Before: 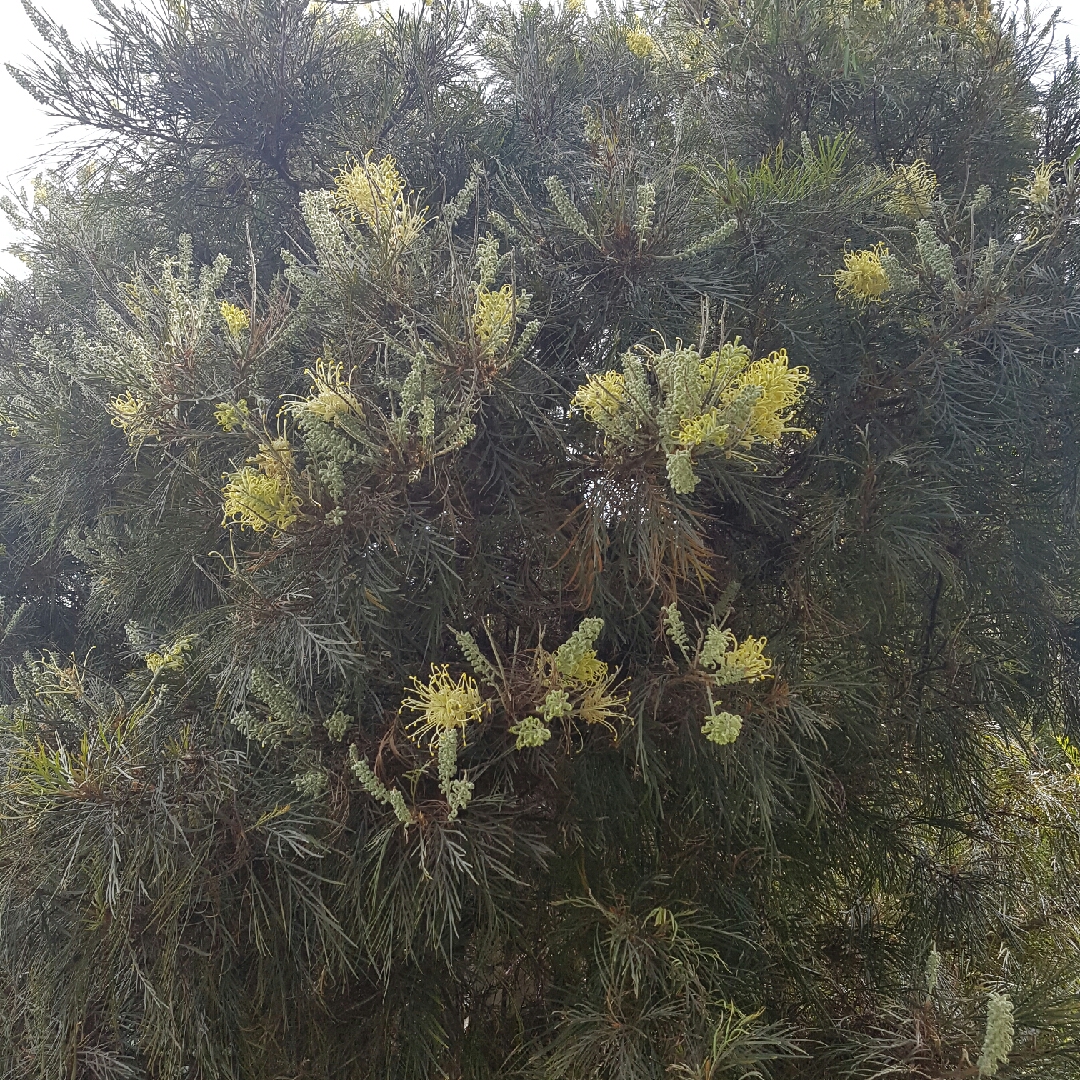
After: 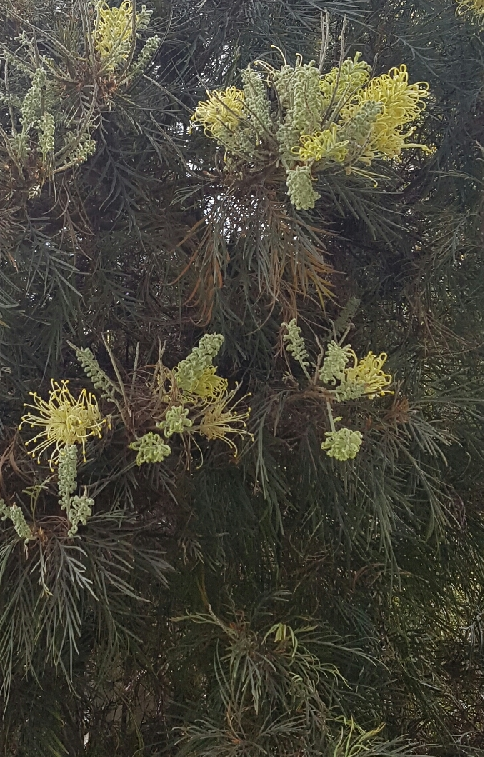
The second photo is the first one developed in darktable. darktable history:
crop: left 35.251%, top 26.373%, right 19.933%, bottom 3.458%
